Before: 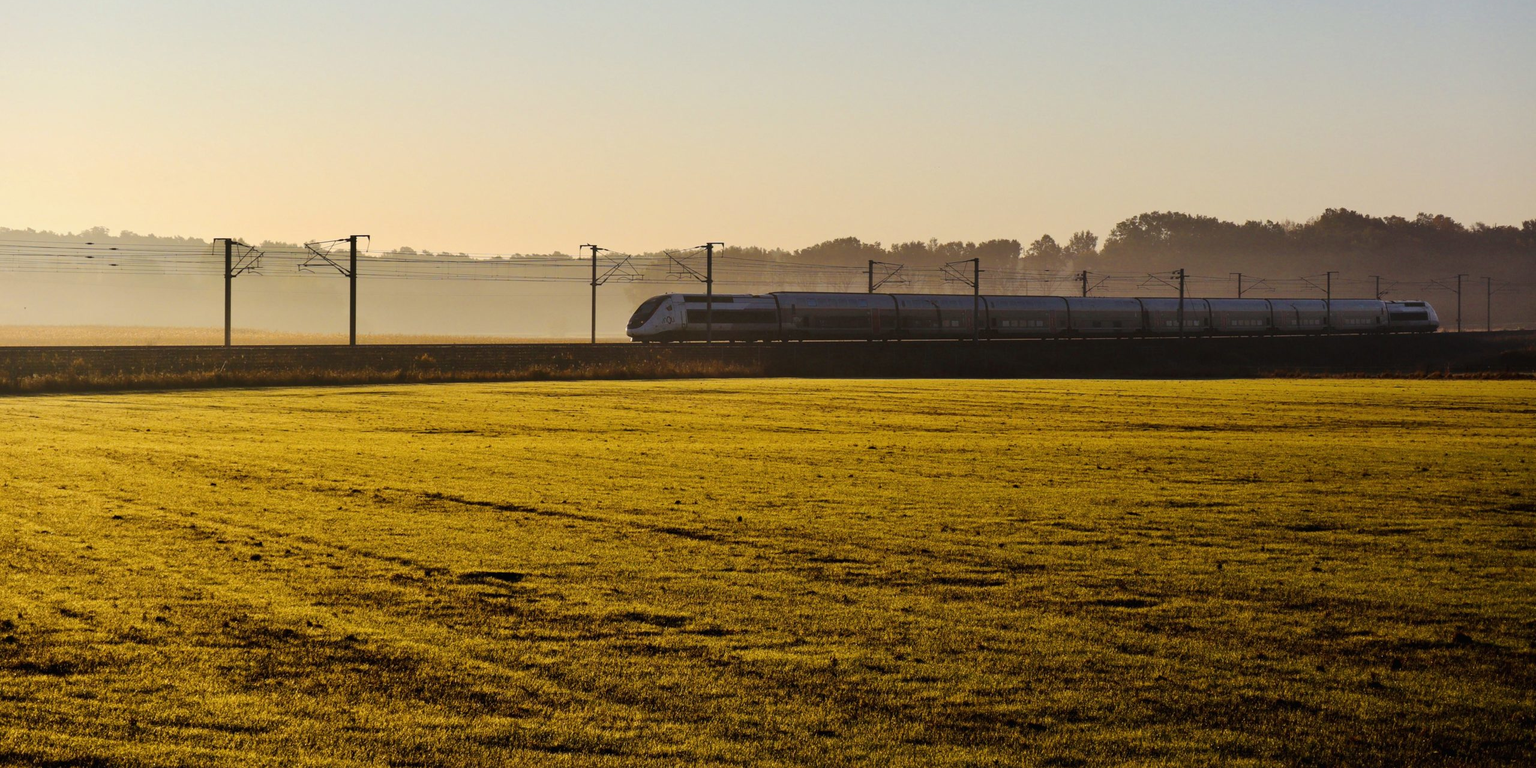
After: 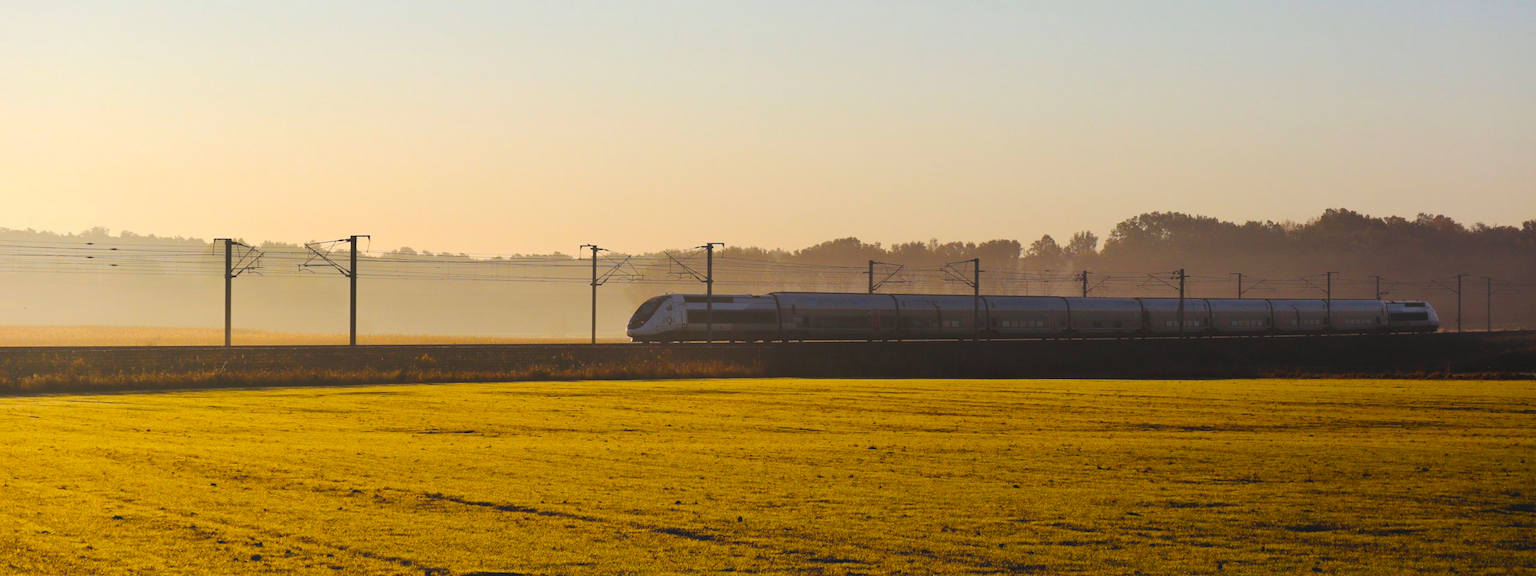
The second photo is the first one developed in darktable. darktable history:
levels: mode automatic, black 0.103%, levels [0.012, 0.367, 0.697]
crop: bottom 24.982%
local contrast: detail 71%
